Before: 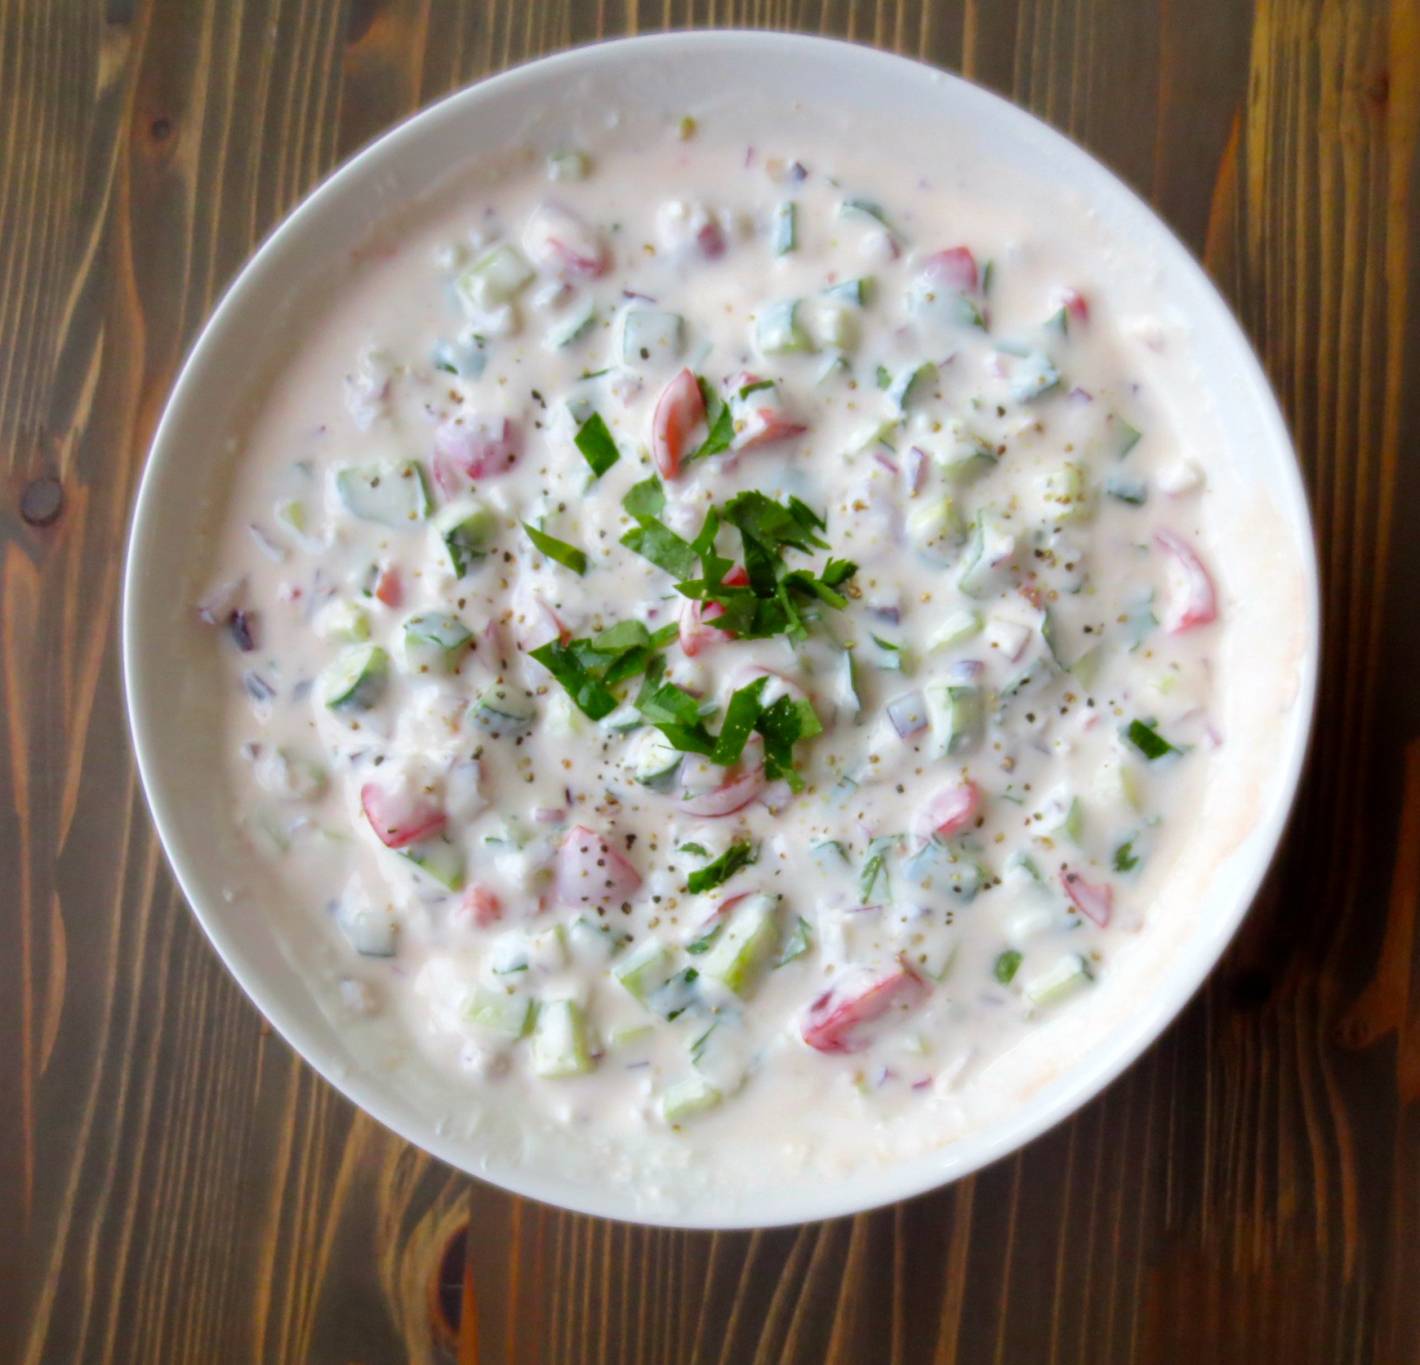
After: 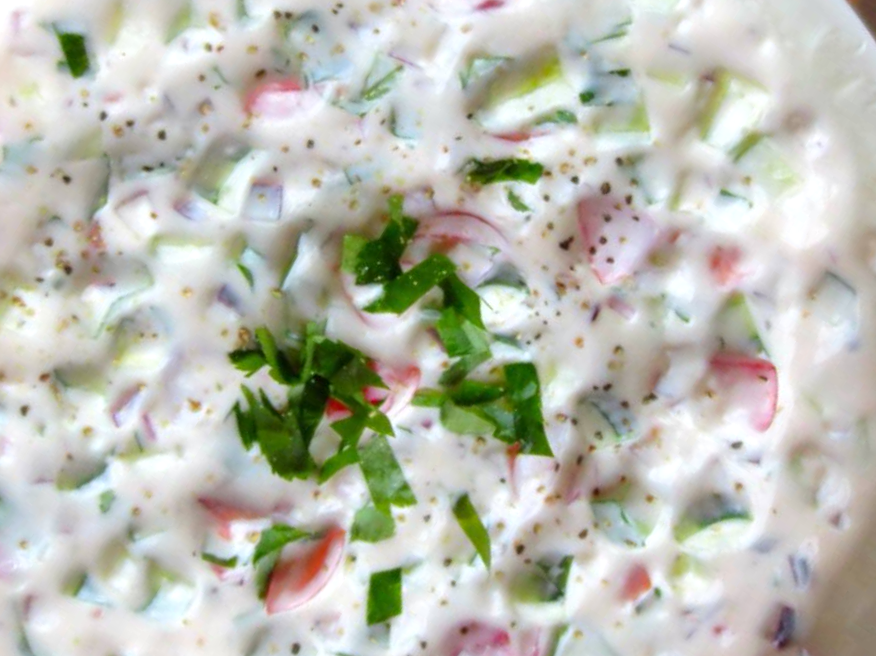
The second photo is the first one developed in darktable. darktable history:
crop and rotate: angle 147.91°, left 9.171%, top 15.61%, right 4.431%, bottom 17.059%
exposure: exposure 0.189 EV, compensate highlight preservation false
